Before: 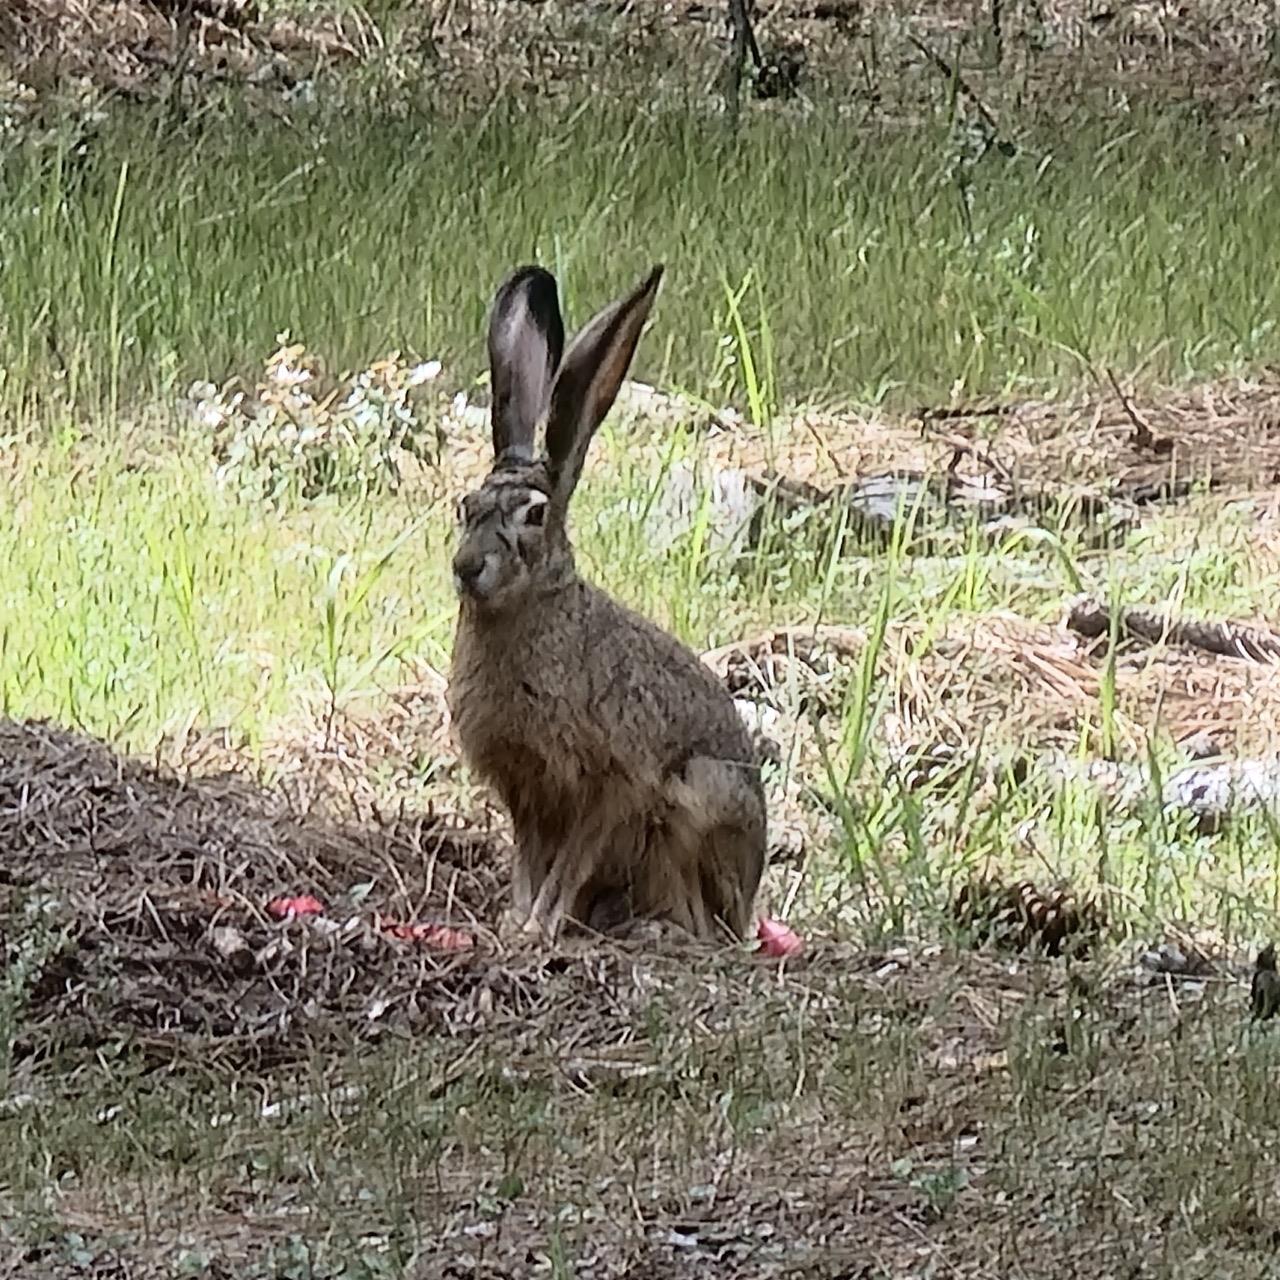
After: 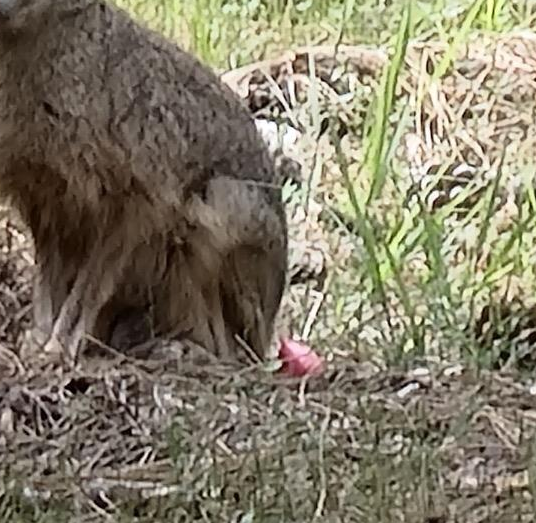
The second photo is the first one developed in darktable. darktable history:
crop: left 37.488%, top 45.347%, right 20.628%, bottom 13.759%
